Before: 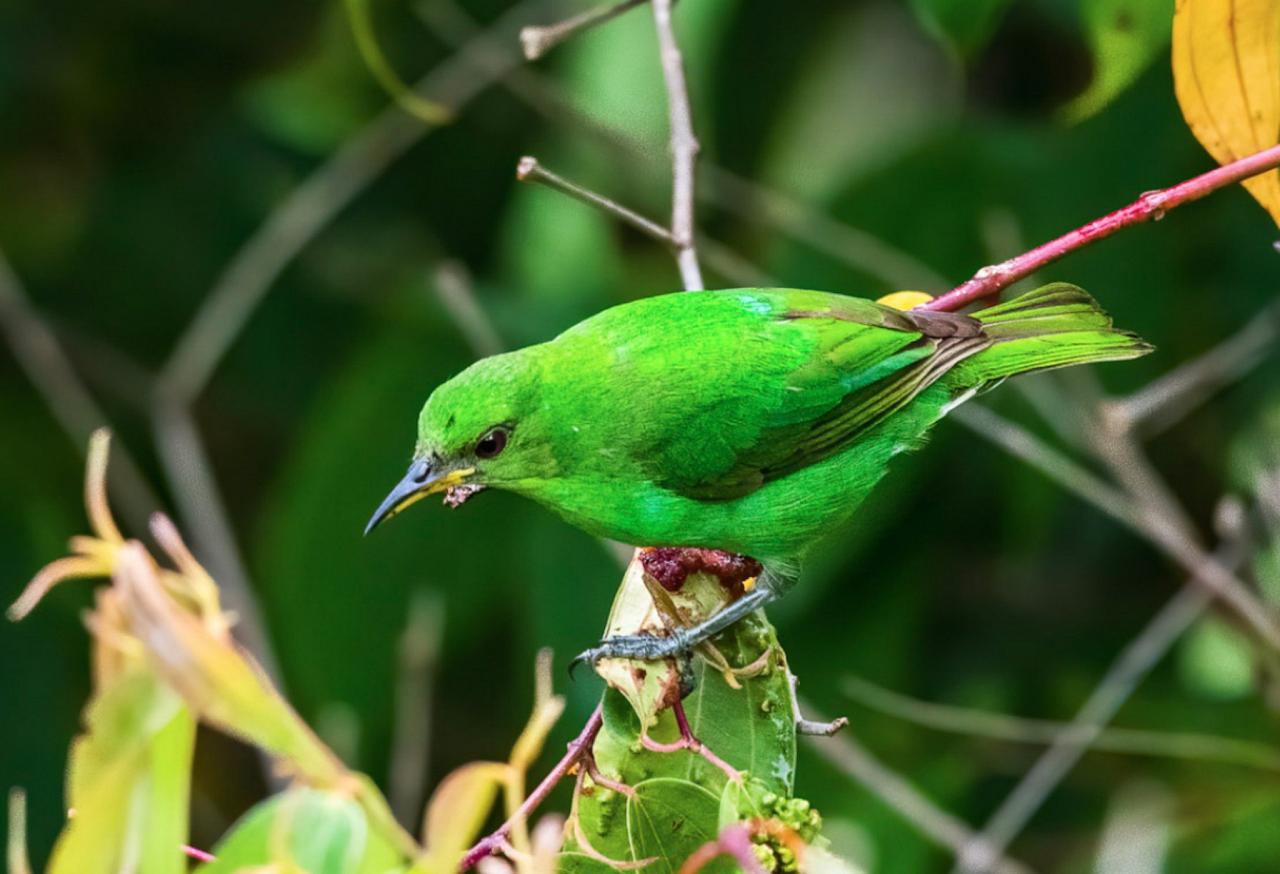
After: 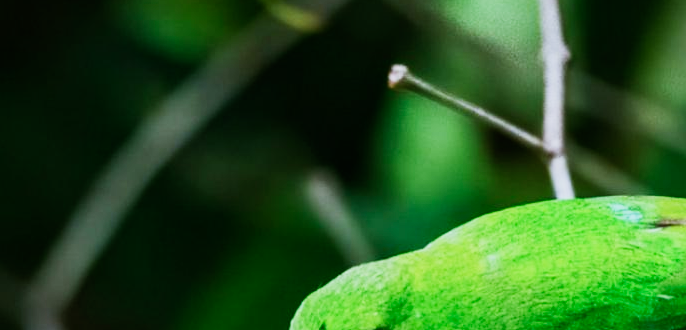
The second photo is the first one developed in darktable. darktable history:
white balance: red 0.924, blue 1.095
crop: left 10.121%, top 10.631%, right 36.218%, bottom 51.526%
sigmoid: contrast 1.7, skew 0.1, preserve hue 0%, red attenuation 0.1, red rotation 0.035, green attenuation 0.1, green rotation -0.017, blue attenuation 0.15, blue rotation -0.052, base primaries Rec2020
